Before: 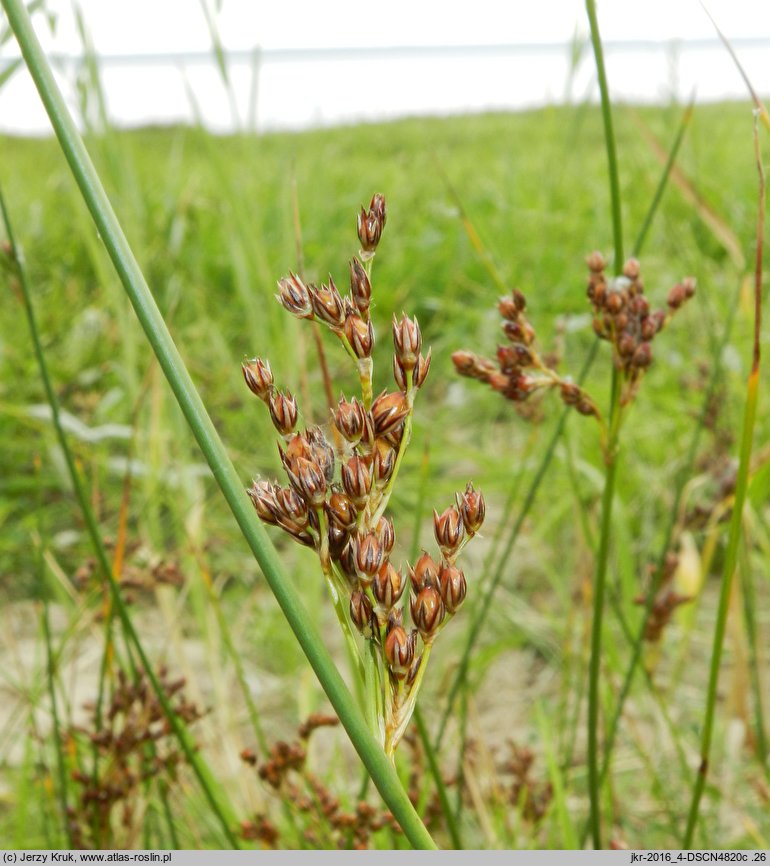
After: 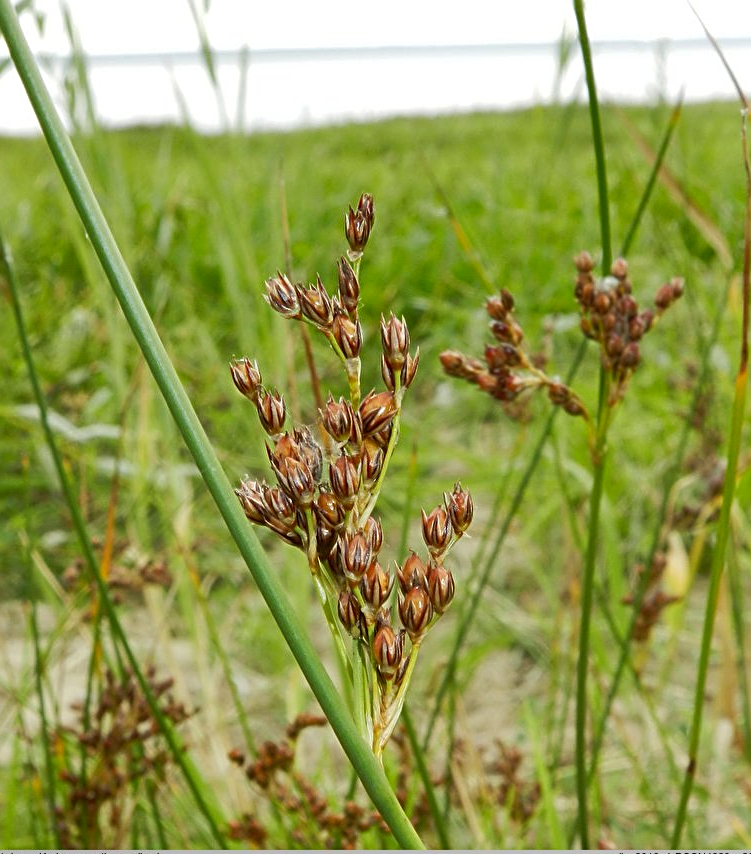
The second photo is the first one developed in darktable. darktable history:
sharpen: on, module defaults
crop and rotate: left 1.774%, right 0.633%, bottom 1.28%
shadows and highlights: radius 264.75, soften with gaussian
